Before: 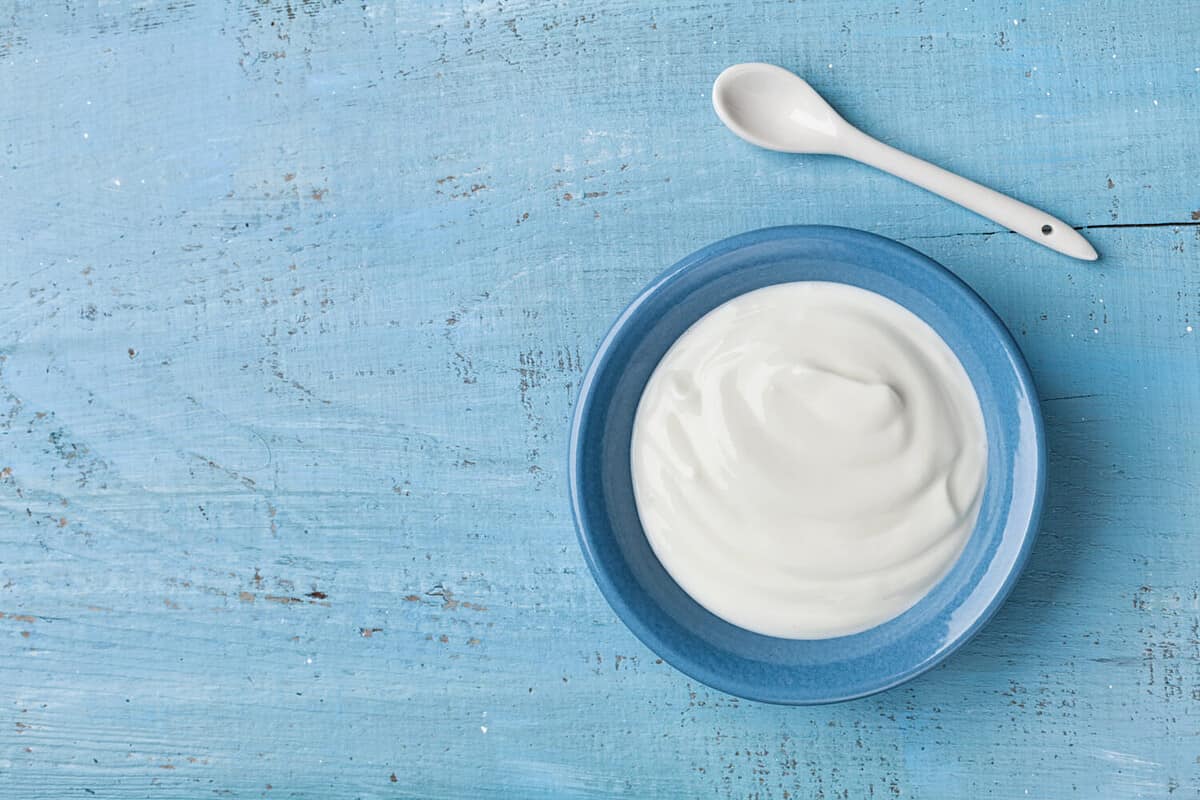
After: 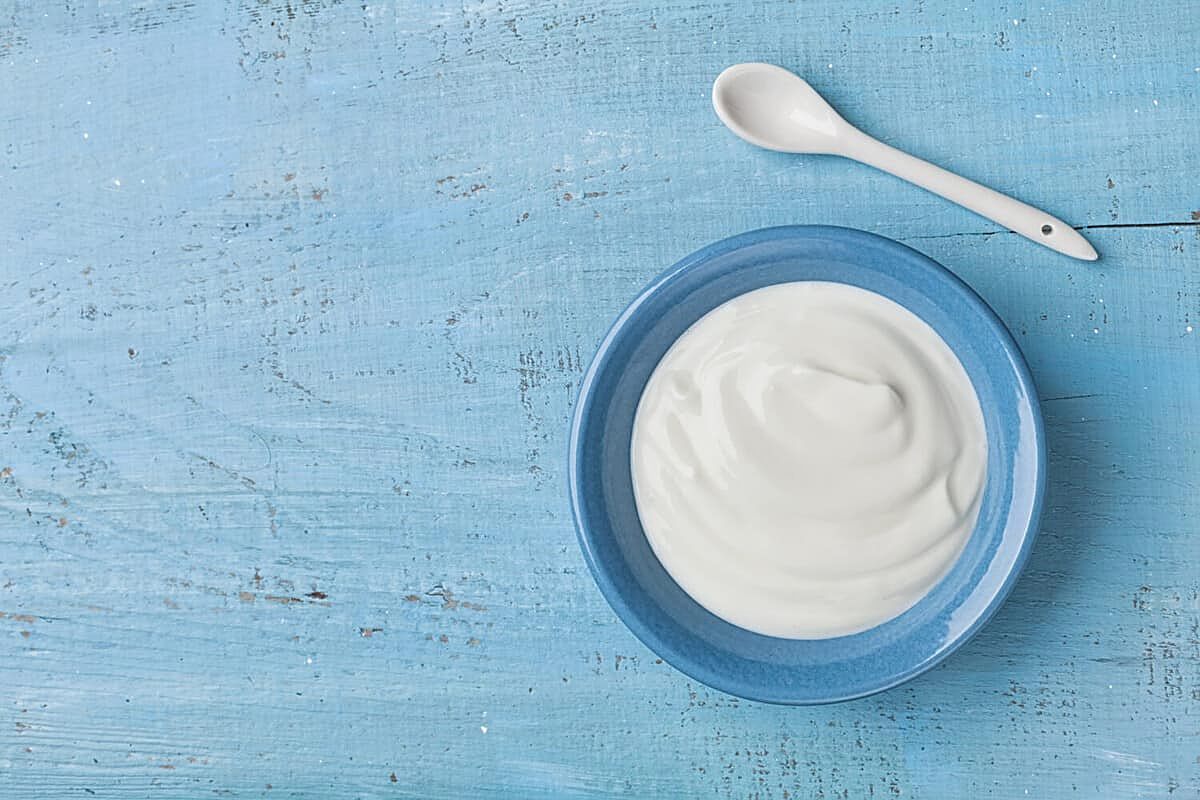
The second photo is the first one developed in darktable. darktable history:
local contrast: highlights 48%, shadows 1%, detail 99%
color correction: highlights b* 0.028, saturation 0.991
sharpen: on, module defaults
